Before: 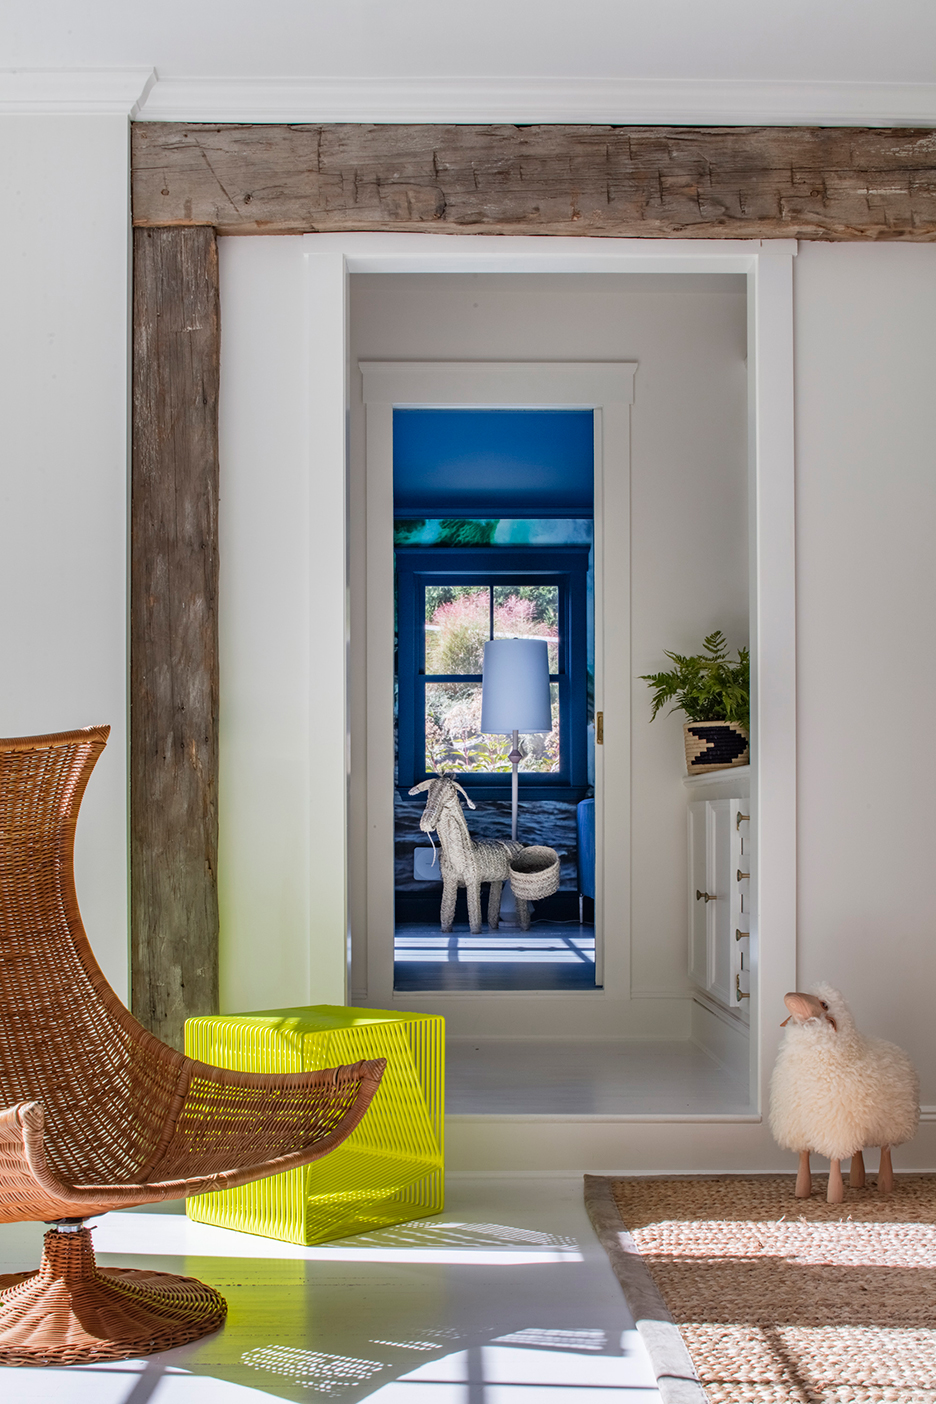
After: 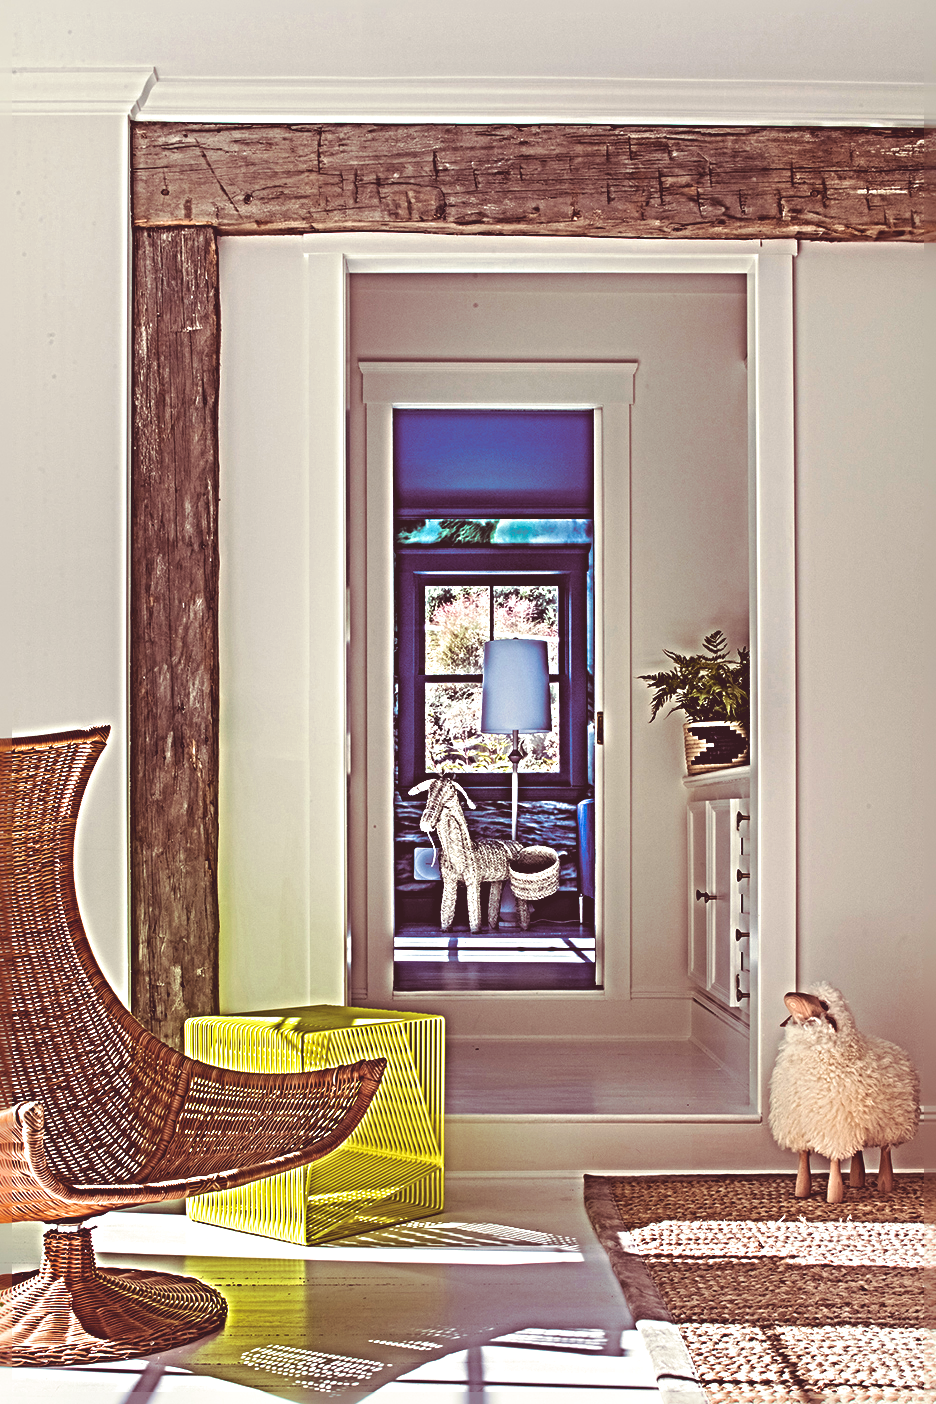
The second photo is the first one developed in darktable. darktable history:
exposure: exposure 0.2 EV, compensate highlight preservation false
sharpen: radius 6.3, amount 1.8, threshold 0
color balance rgb: shadows lift › chroma 3%, shadows lift › hue 280.8°, power › hue 330°, highlights gain › chroma 3%, highlights gain › hue 75.6°, global offset › luminance 2%, perceptual saturation grading › global saturation 20%, perceptual saturation grading › highlights -25%, perceptual saturation grading › shadows 50%, global vibrance 20.33%
split-toning: on, module defaults
